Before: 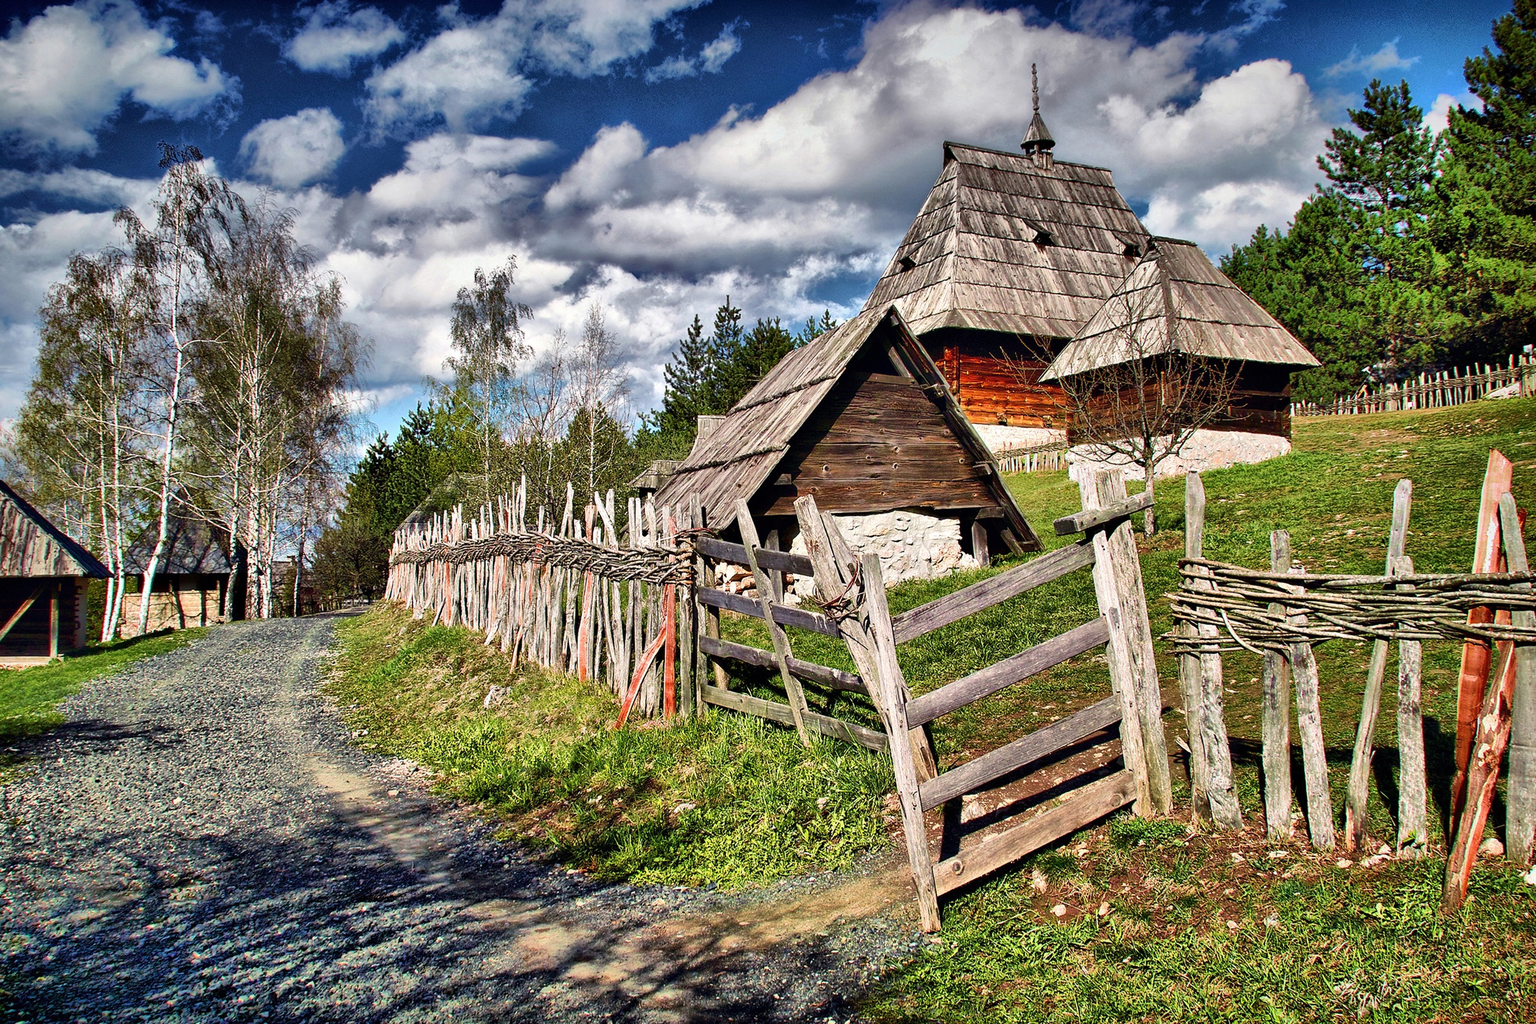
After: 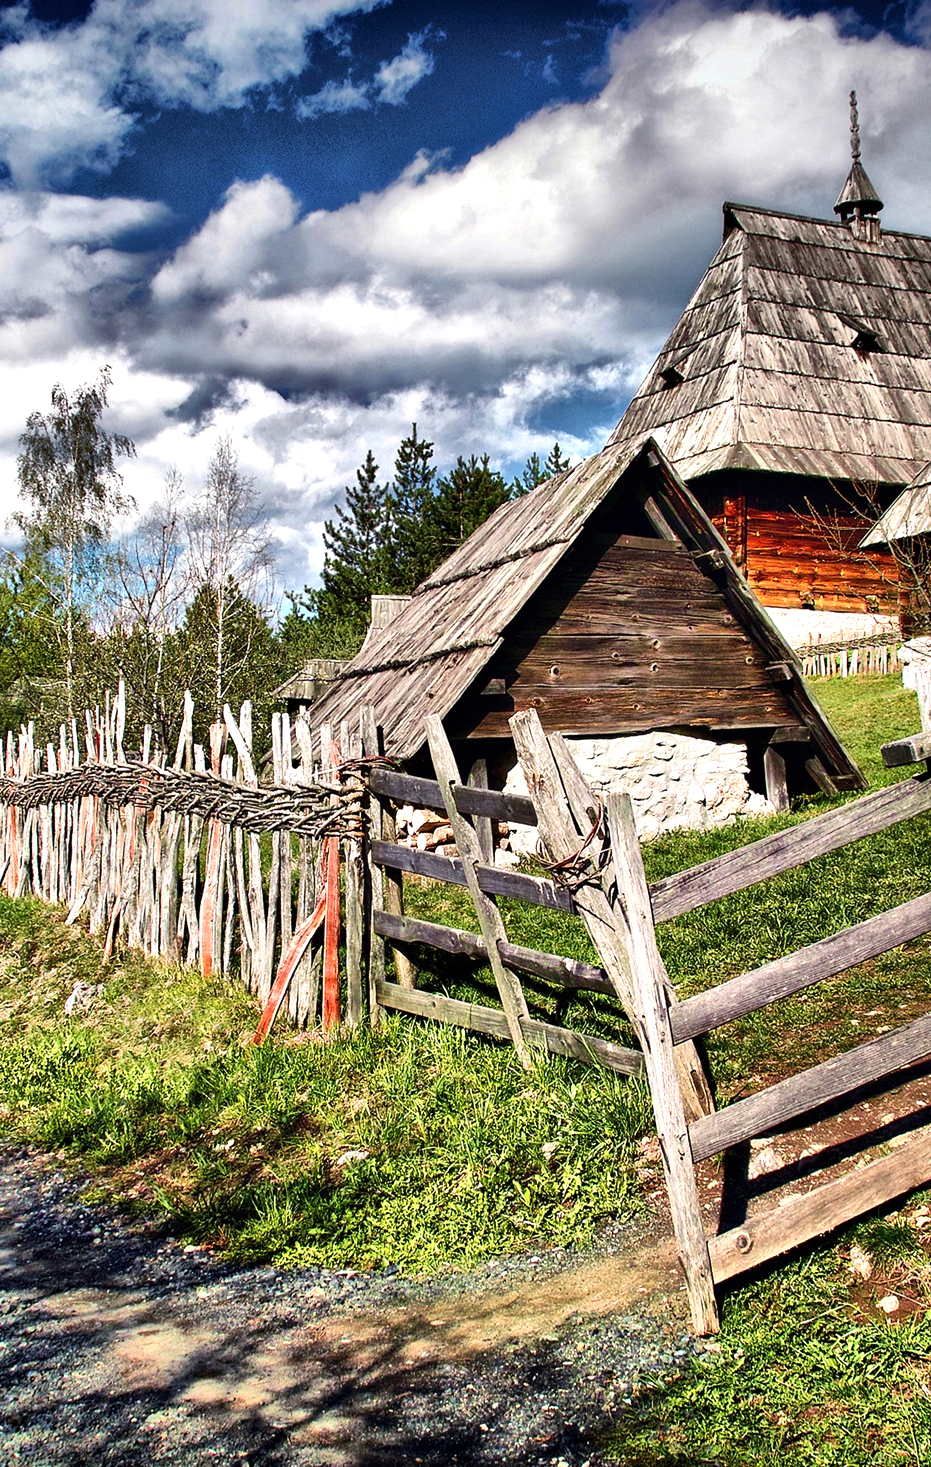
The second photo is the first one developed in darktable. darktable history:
crop: left 28.574%, right 29.066%
tone equalizer: -8 EV -0.421 EV, -7 EV -0.376 EV, -6 EV -0.32 EV, -5 EV -0.224 EV, -3 EV 0.225 EV, -2 EV 0.345 EV, -1 EV 0.369 EV, +0 EV 0.427 EV, edges refinement/feathering 500, mask exposure compensation -1.57 EV, preserve details no
base curve: curves: ch0 [(0, 0) (0.283, 0.295) (1, 1)], preserve colors none
